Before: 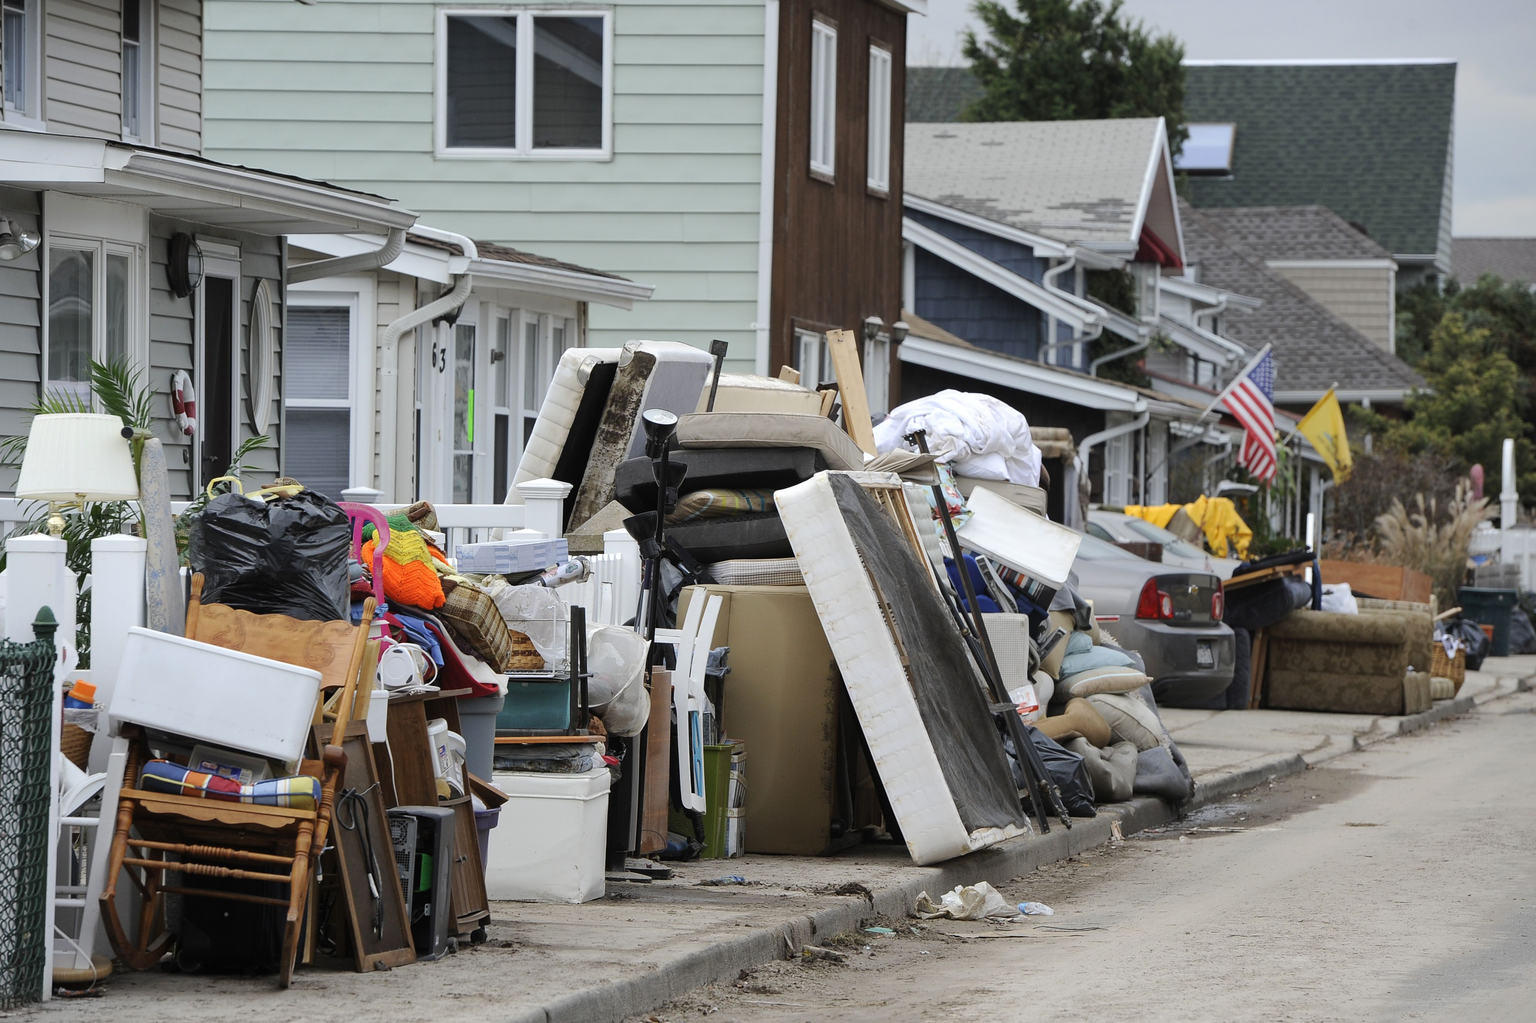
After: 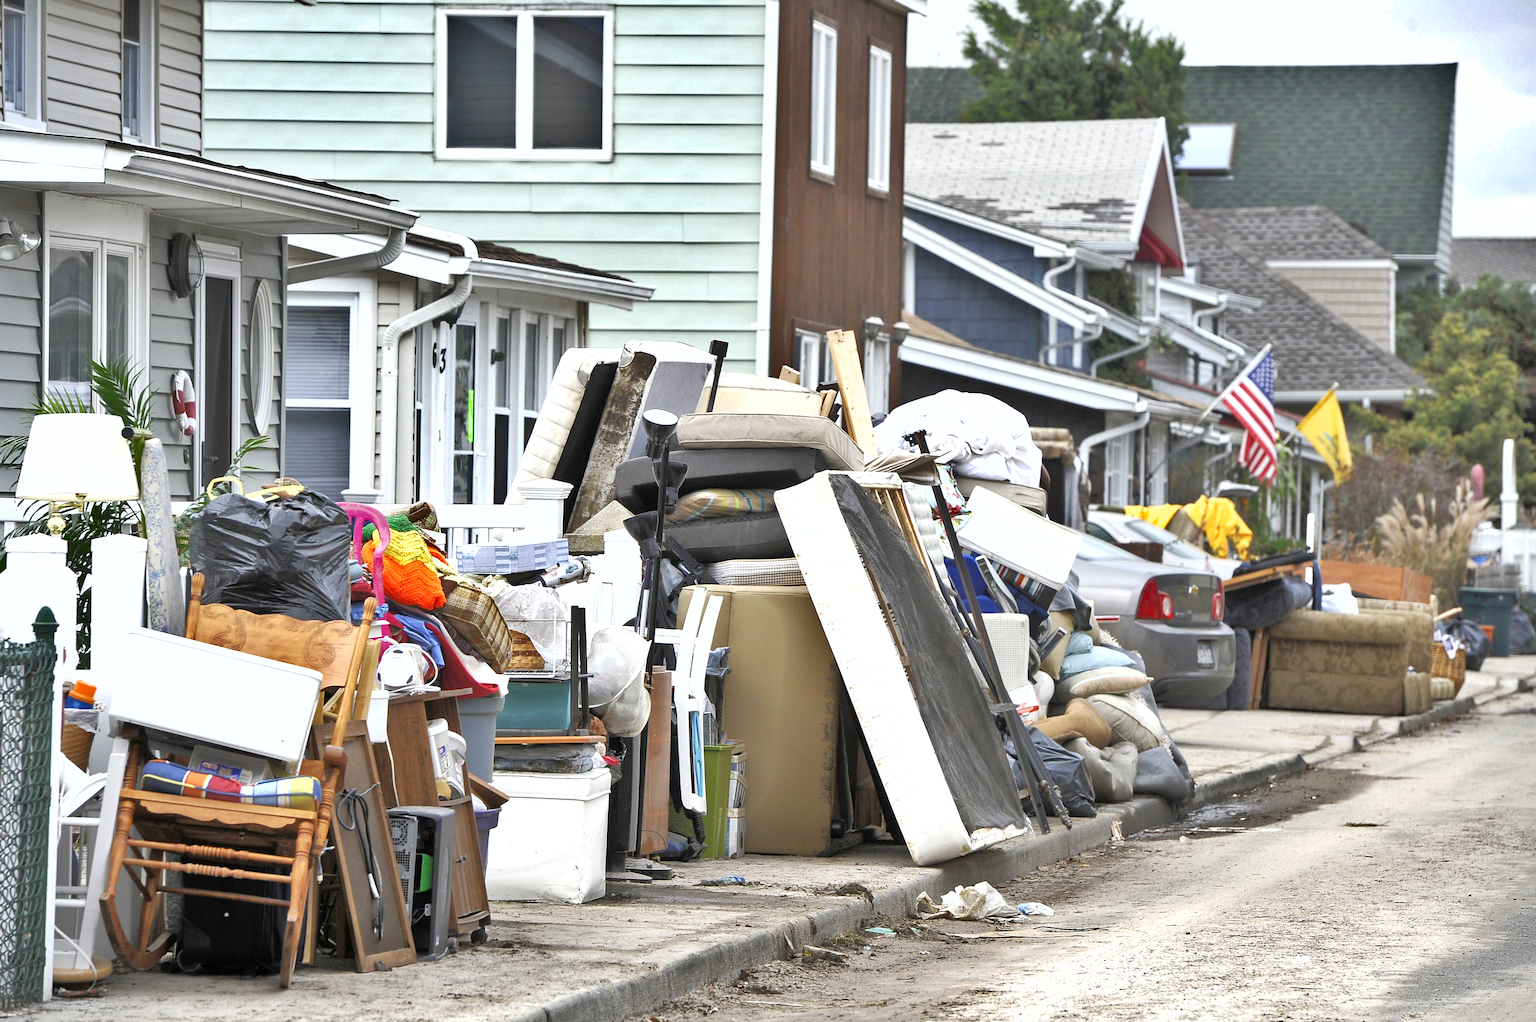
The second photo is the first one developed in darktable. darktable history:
tone equalizer: -7 EV 0.146 EV, -6 EV 0.606 EV, -5 EV 1.18 EV, -4 EV 1.34 EV, -3 EV 1.12 EV, -2 EV 0.6 EV, -1 EV 0.161 EV
shadows and highlights: radius 102.62, shadows 50.64, highlights -65.88, soften with gaussian
exposure: black level correction 0.001, exposure 0.958 EV, compensate highlight preservation false
